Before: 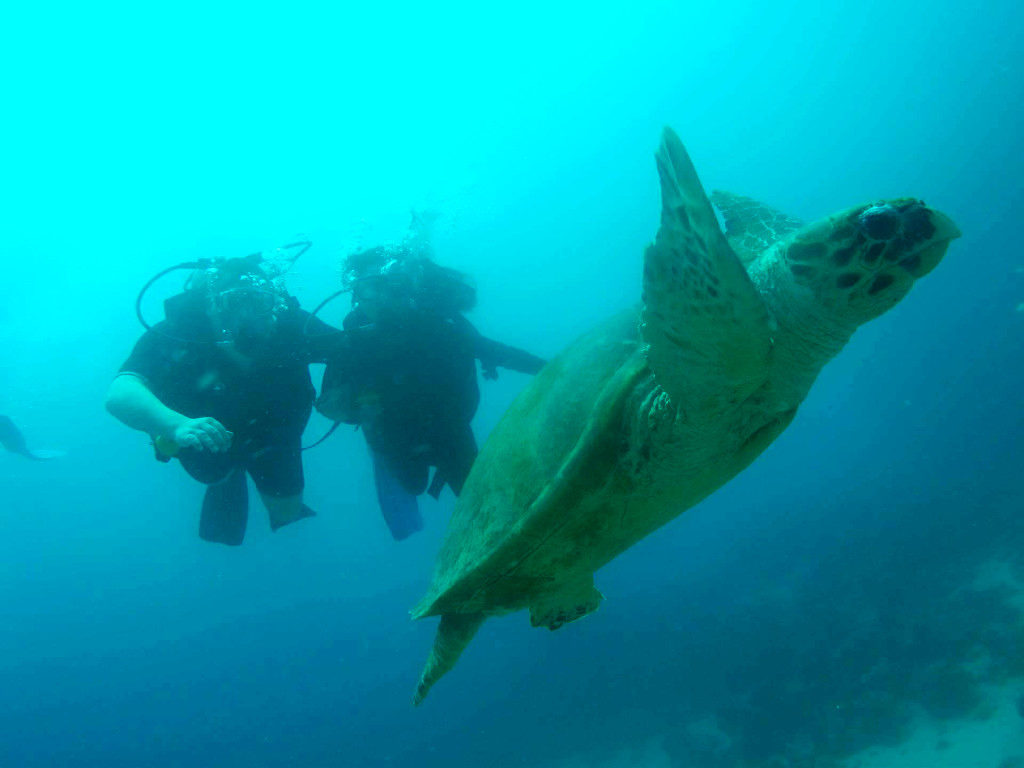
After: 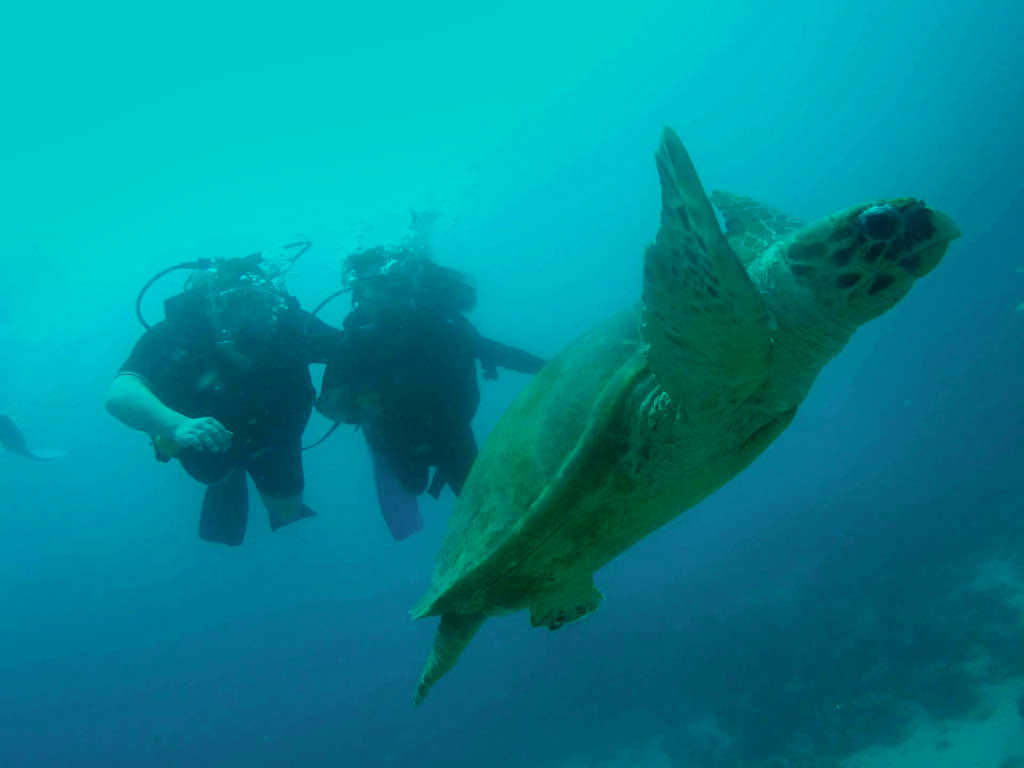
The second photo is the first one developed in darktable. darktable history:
contrast brightness saturation: contrast 0.01, saturation -0.05
shadows and highlights: soften with gaussian
velvia: on, module defaults
exposure: exposure -0.492 EV, compensate highlight preservation false
